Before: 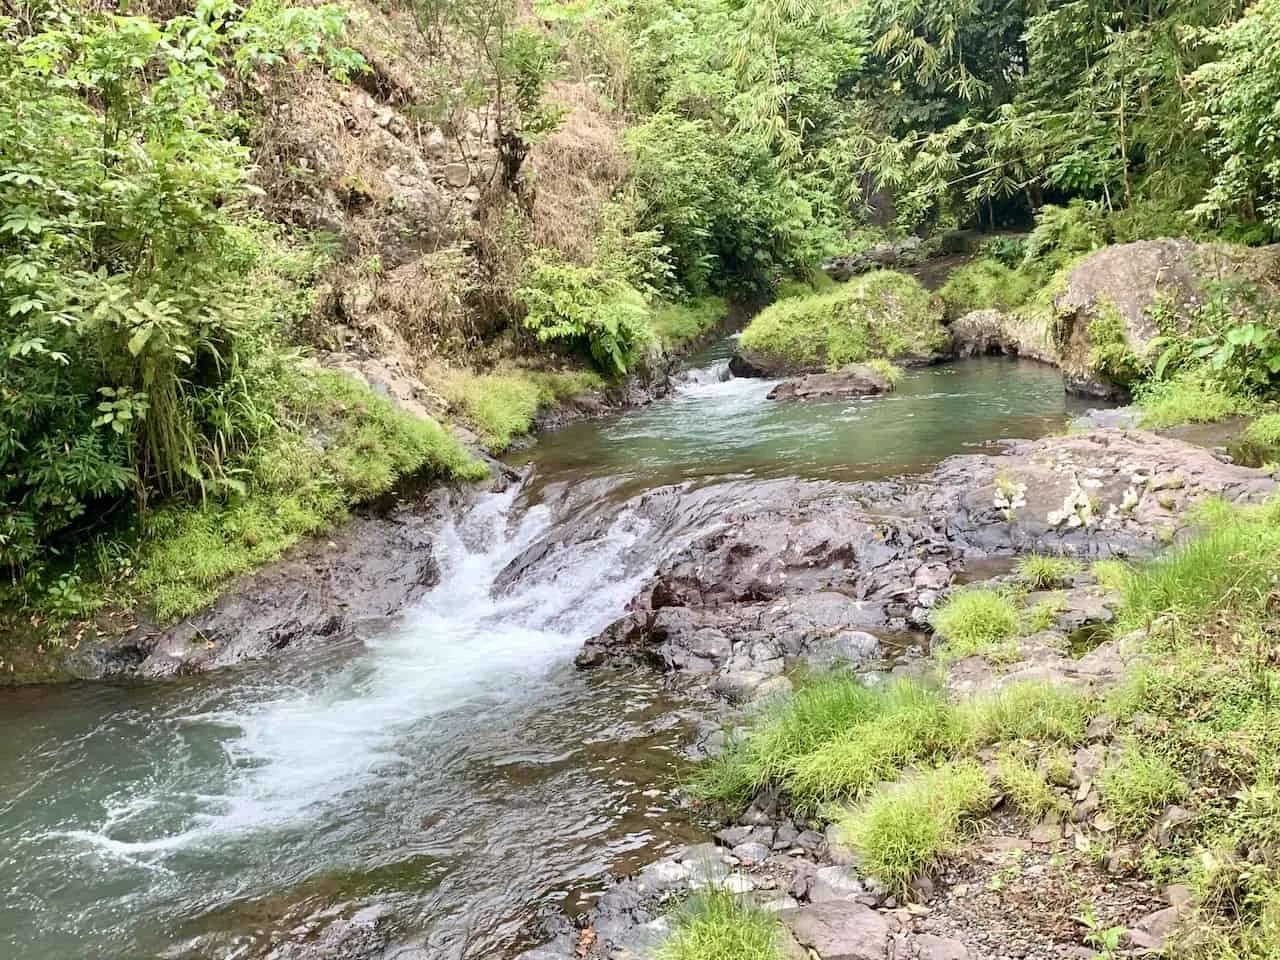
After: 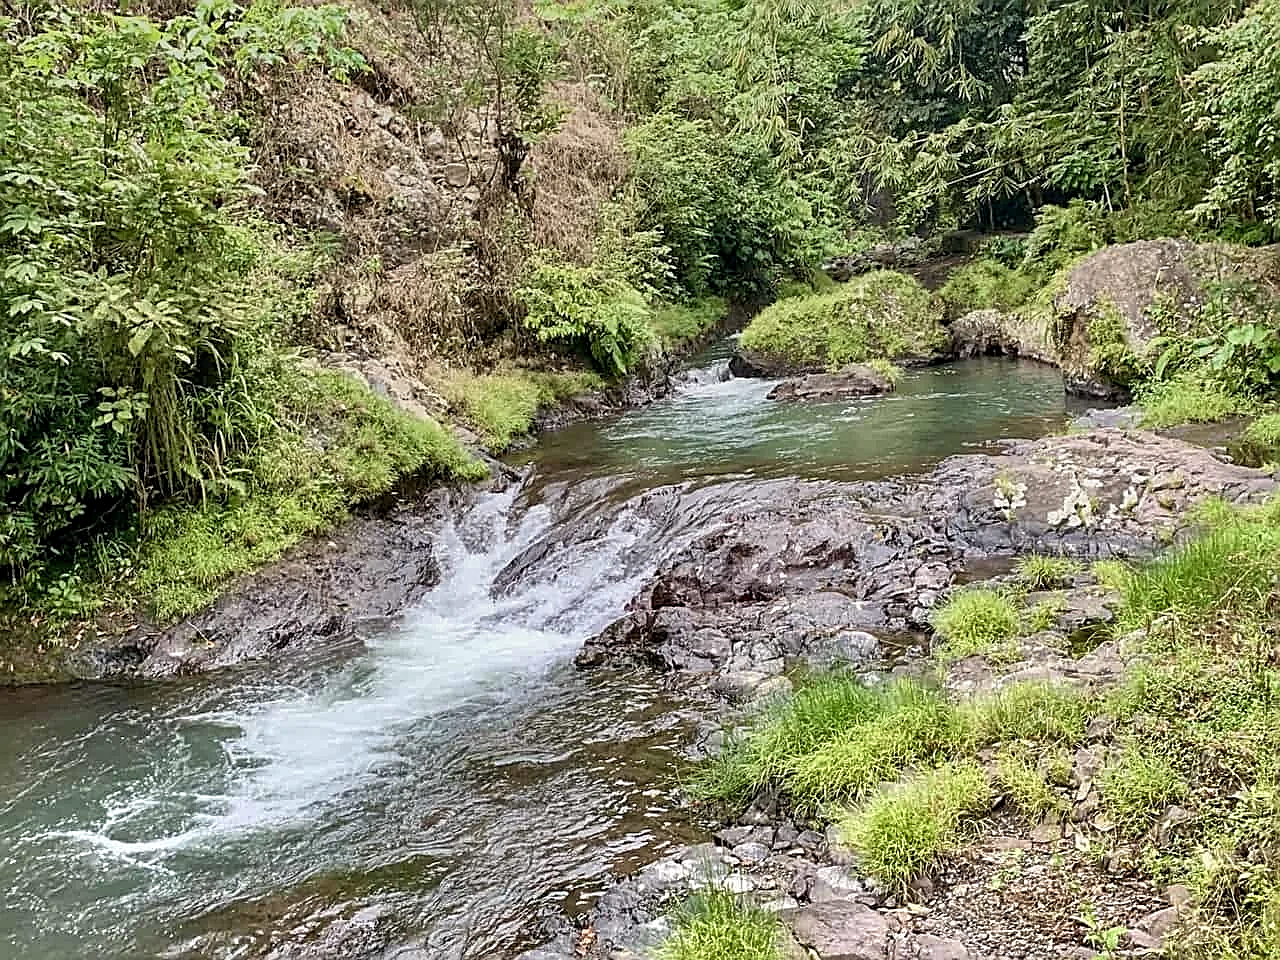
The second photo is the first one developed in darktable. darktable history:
sharpen: amount 1
local contrast: on, module defaults
graduated density: on, module defaults
exposure: exposure -0.021 EV, compensate highlight preservation false
shadows and highlights: radius 100.41, shadows 50.55, highlights -64.36, highlights color adjustment 49.82%, soften with gaussian
